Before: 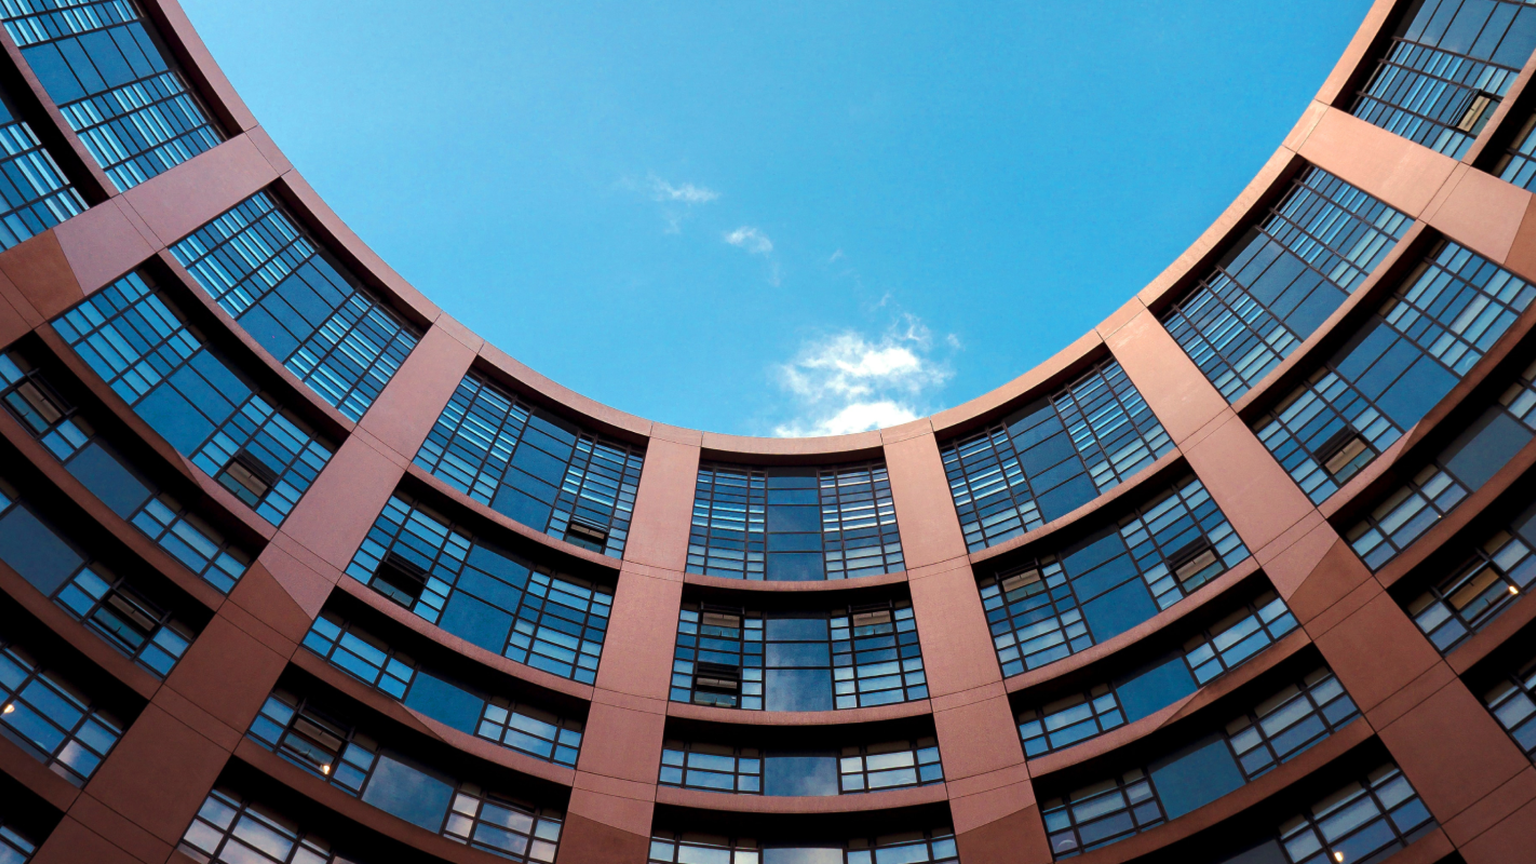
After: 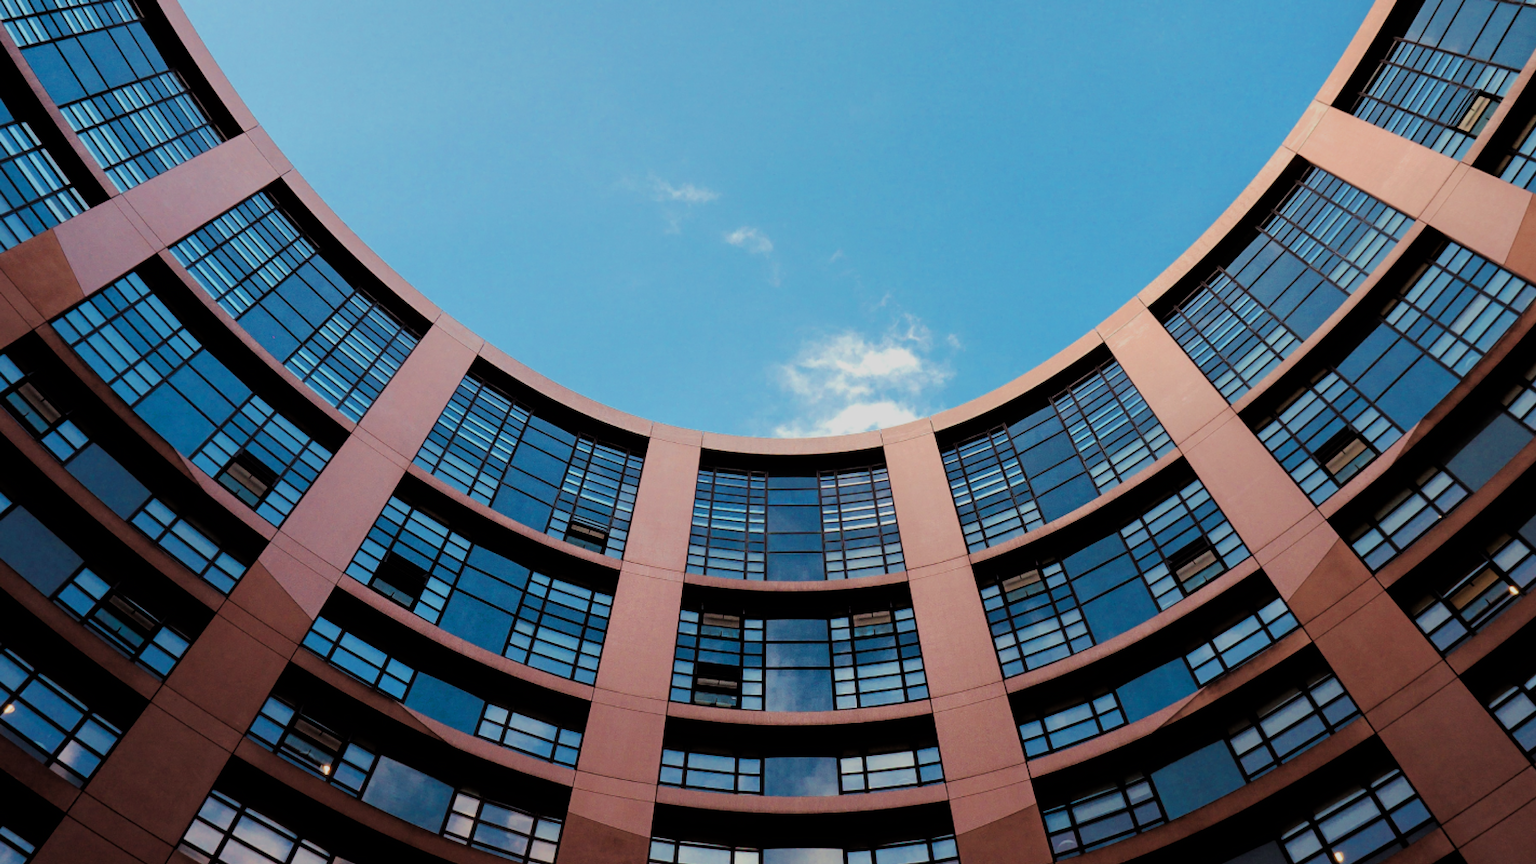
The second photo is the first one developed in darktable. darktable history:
filmic rgb: black relative exposure -4.78 EV, white relative exposure 4.06 EV, hardness 2.83
exposure: black level correction 0, exposure 0 EV, compensate highlight preservation false
